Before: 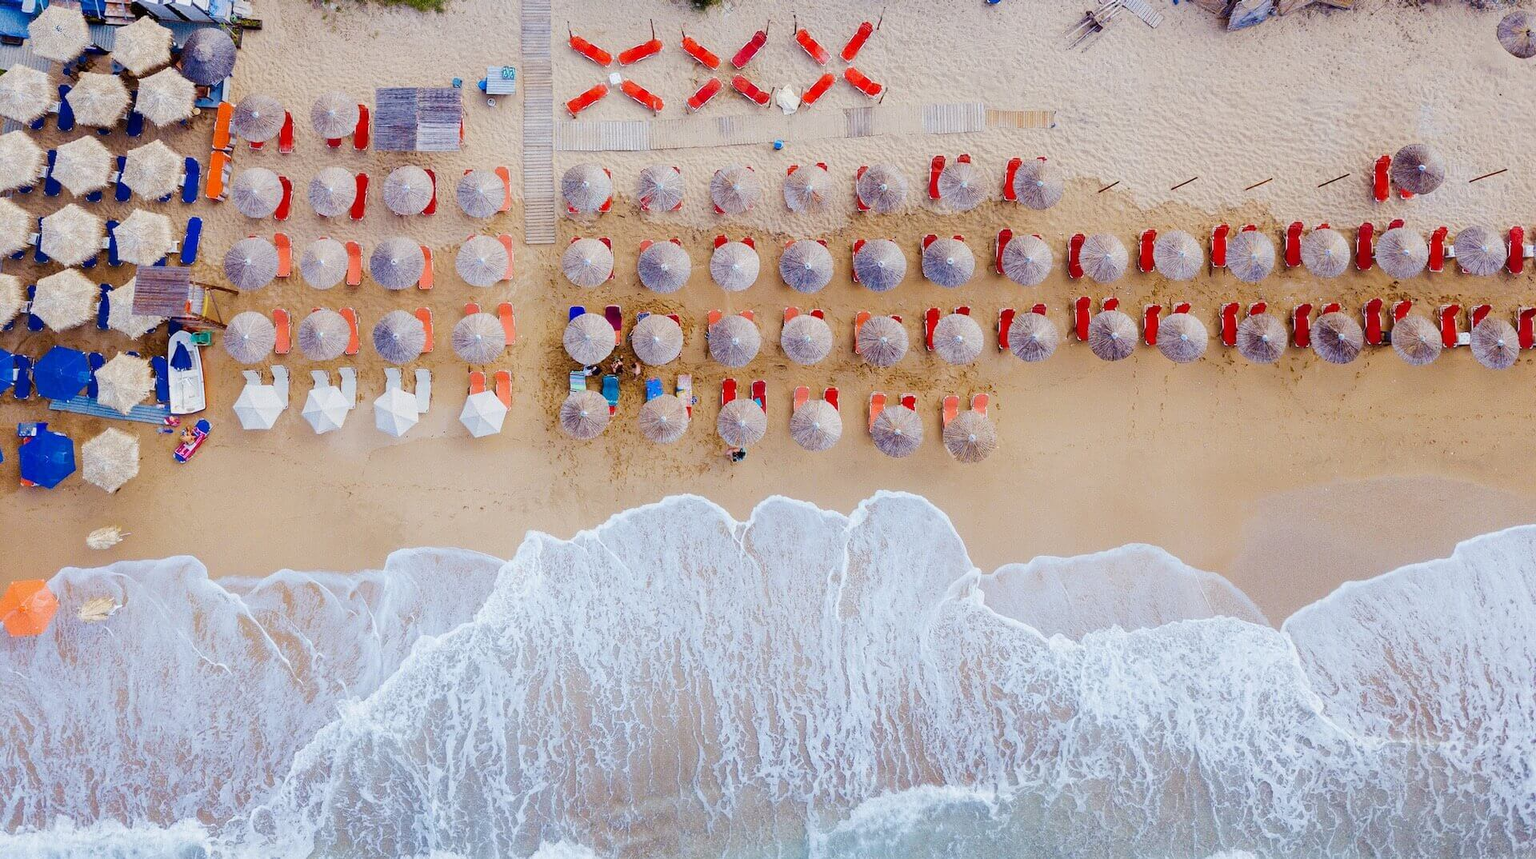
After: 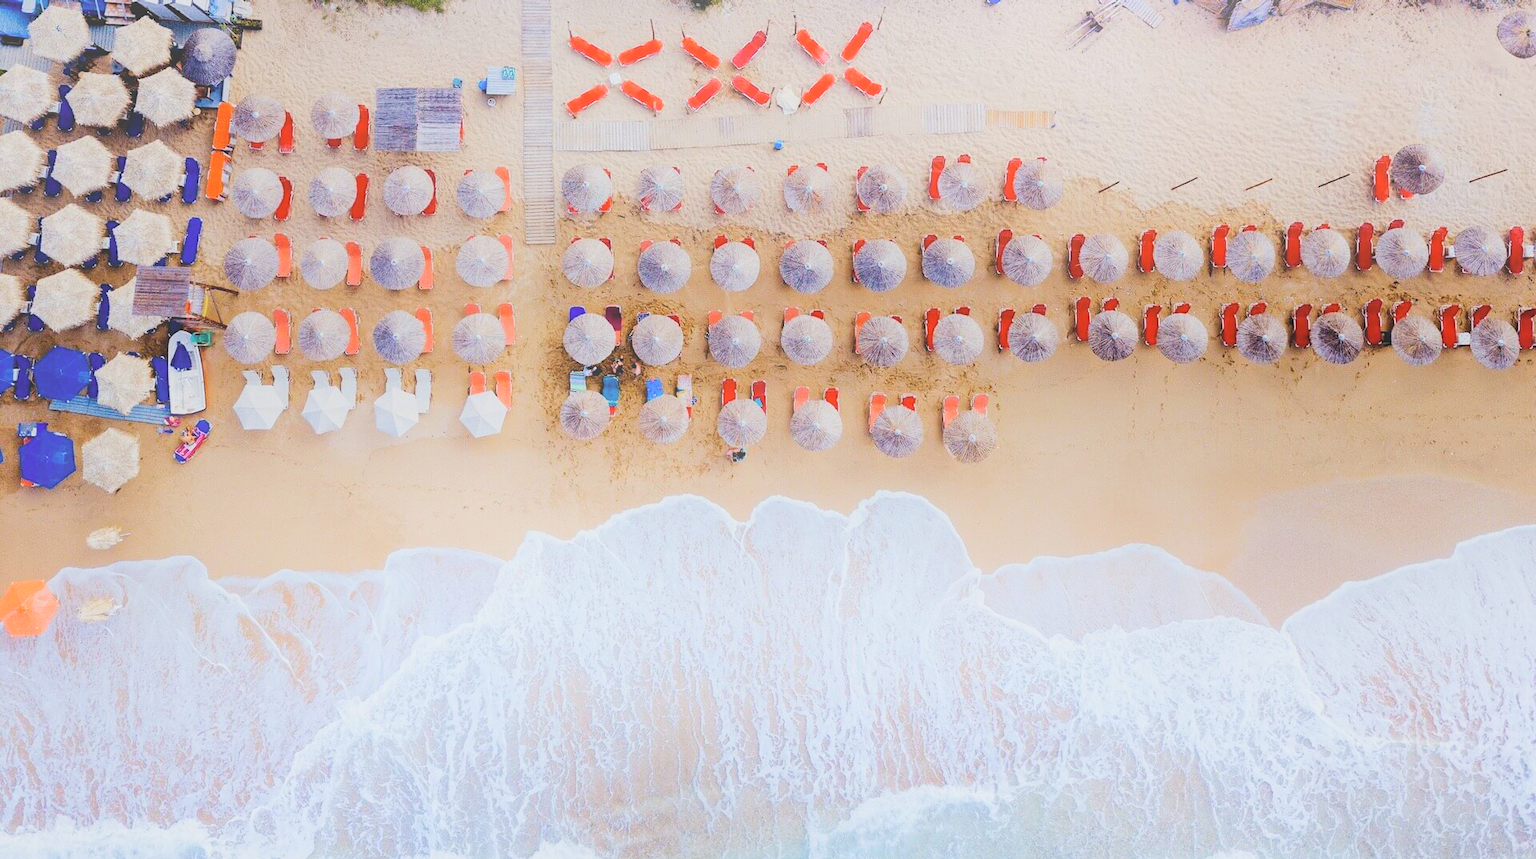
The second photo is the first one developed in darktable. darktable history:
bloom: size 40%
filmic rgb: black relative exposure -5 EV, hardness 2.88, contrast 1.3, highlights saturation mix -10%
